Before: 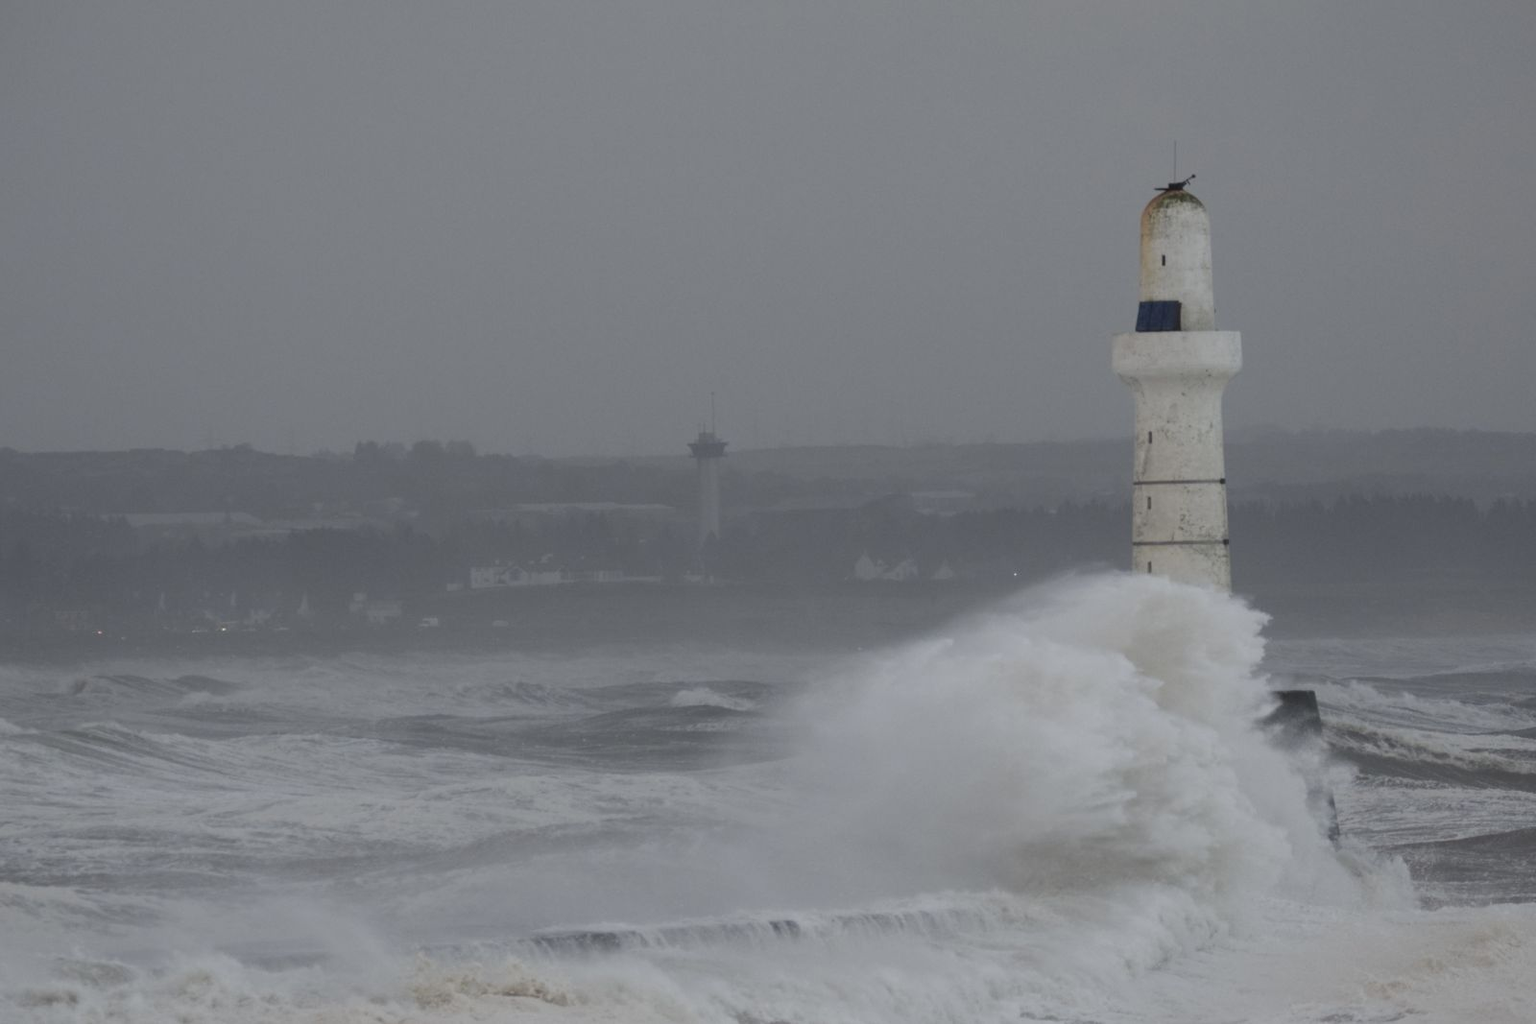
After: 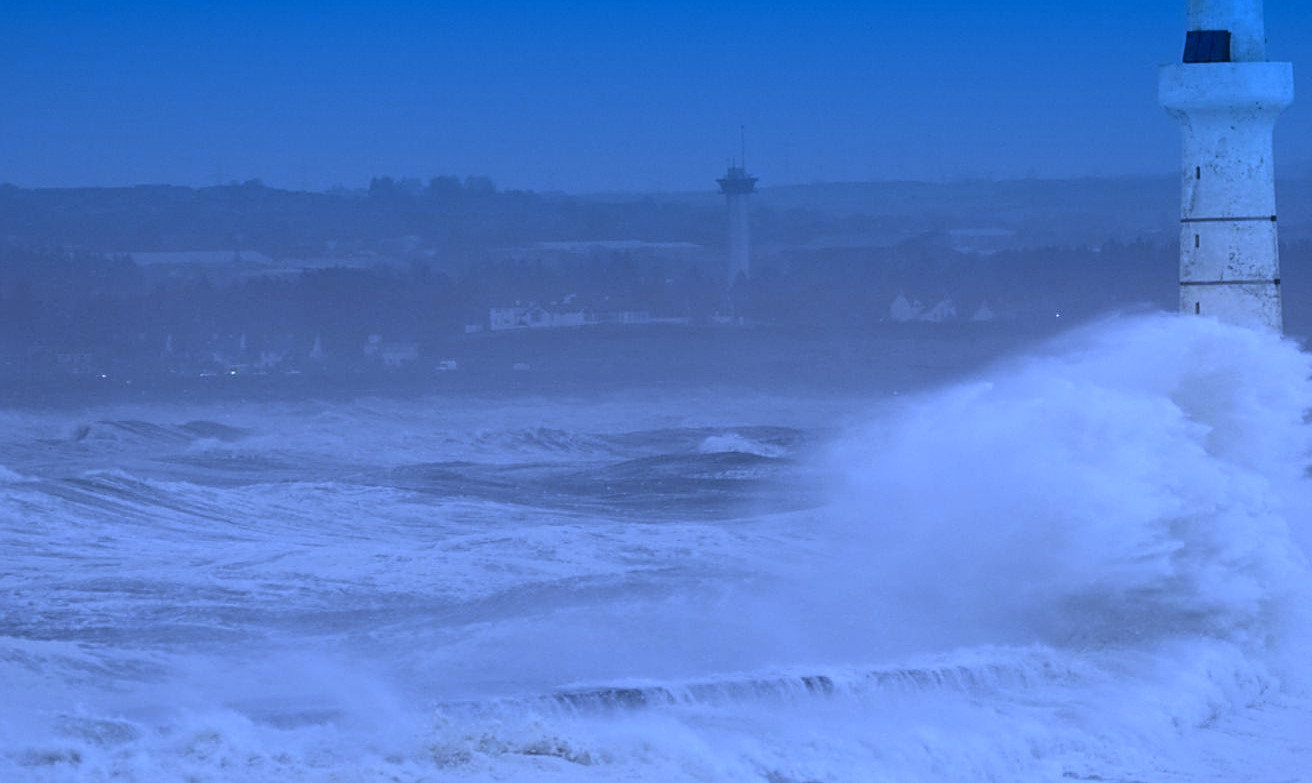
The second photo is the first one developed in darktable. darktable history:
local contrast: highlights 100%, shadows 100%, detail 120%, midtone range 0.2
white balance: red 0.766, blue 1.537
crop: top 26.531%, right 17.959%
contrast brightness saturation: contrast 0.1, brightness 0.02, saturation 0.02
graduated density: density 2.02 EV, hardness 44%, rotation 0.374°, offset 8.21, hue 208.8°, saturation 97%
sharpen: on, module defaults
